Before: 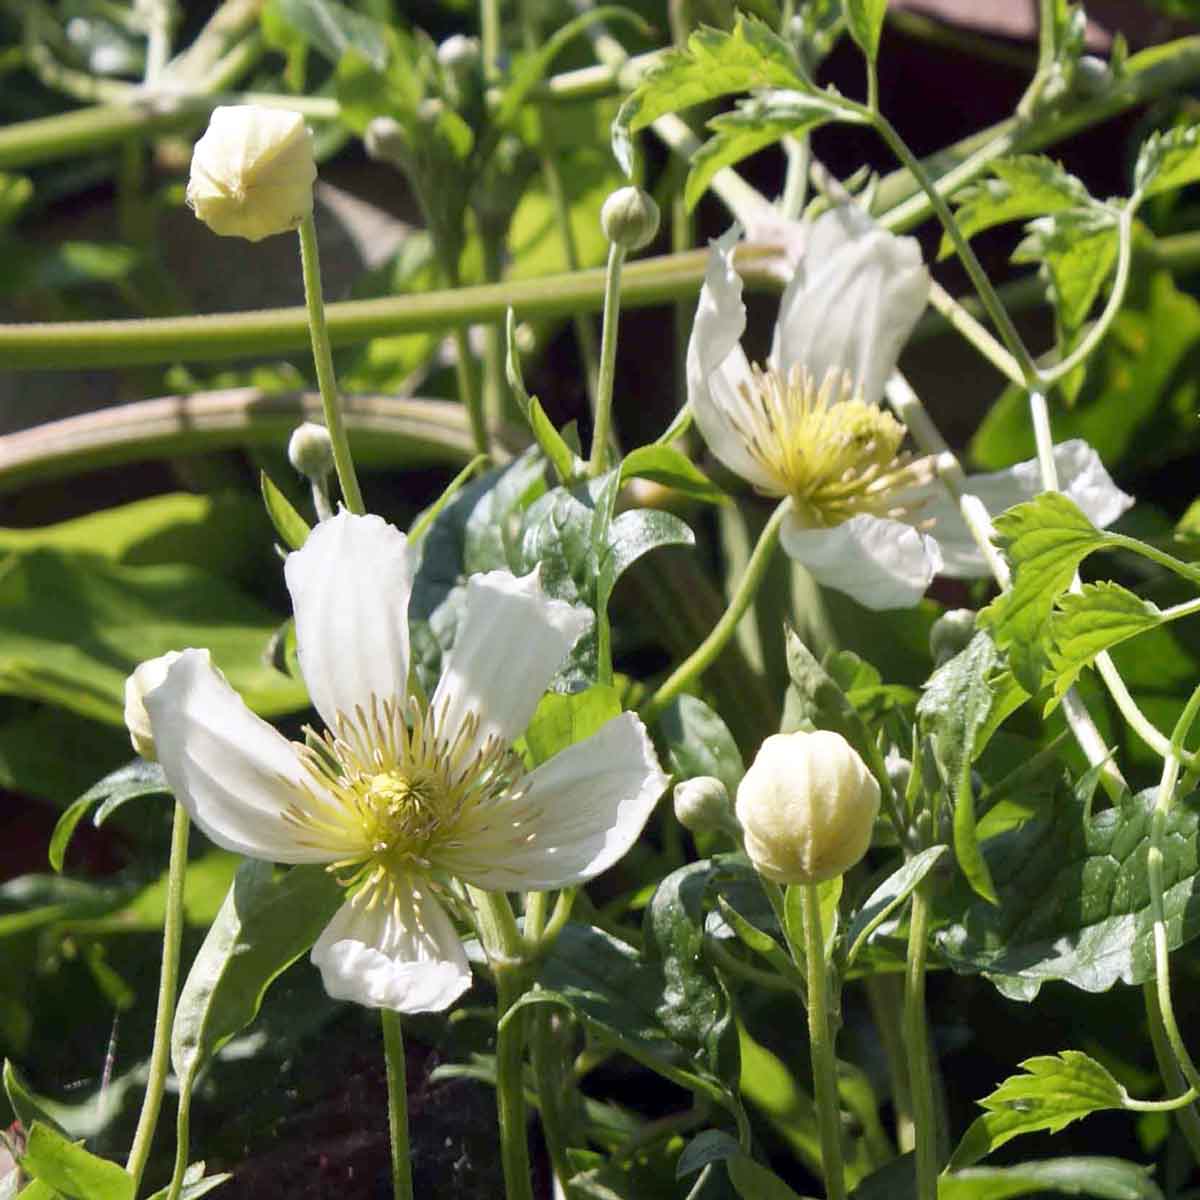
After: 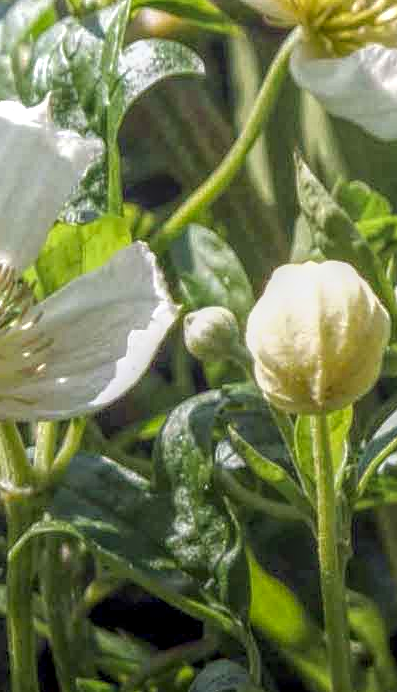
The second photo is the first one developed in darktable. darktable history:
local contrast: highlights 20%, shadows 30%, detail 200%, midtone range 0.2
crop: left 40.878%, top 39.176%, right 25.993%, bottom 3.081%
exposure: black level correction 0, exposure 0.3 EV, compensate highlight preservation false
